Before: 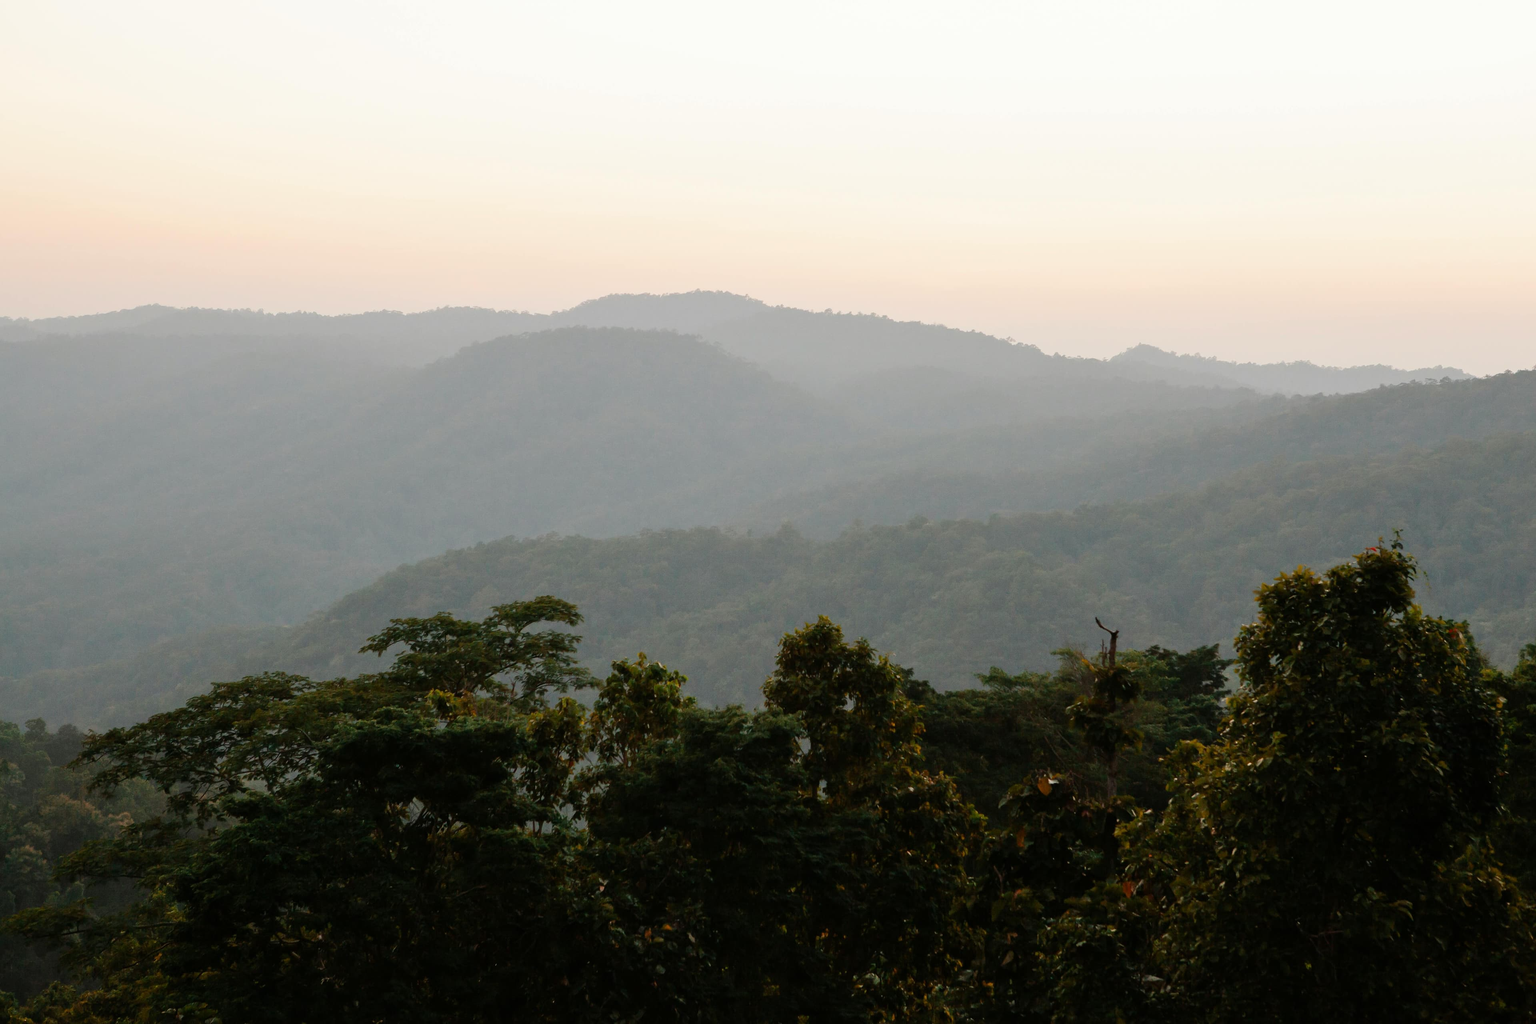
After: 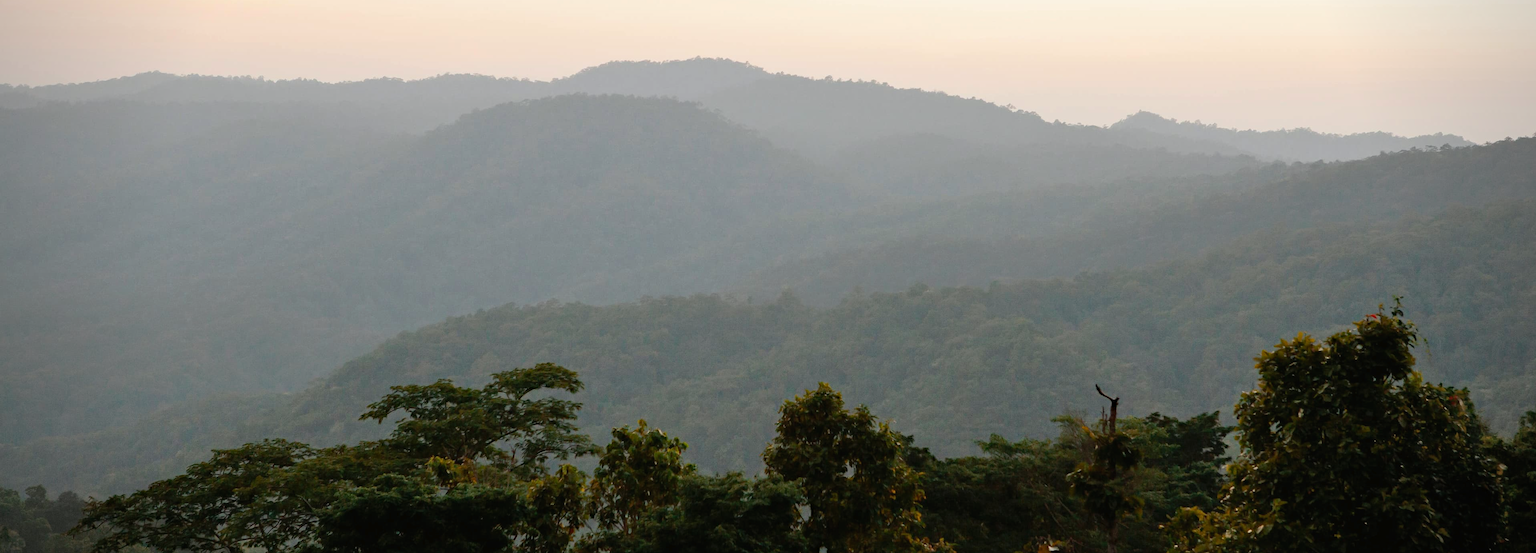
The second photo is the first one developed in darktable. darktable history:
crop and rotate: top 22.804%, bottom 23.115%
vignetting: on, module defaults
tone curve: curves: ch0 [(0, 0) (0.003, 0.013) (0.011, 0.017) (0.025, 0.028) (0.044, 0.049) (0.069, 0.07) (0.1, 0.103) (0.136, 0.143) (0.177, 0.186) (0.224, 0.232) (0.277, 0.282) (0.335, 0.333) (0.399, 0.405) (0.468, 0.477) (0.543, 0.54) (0.623, 0.627) (0.709, 0.709) (0.801, 0.798) (0.898, 0.902) (1, 1)], preserve colors none
haze removal: adaptive false
